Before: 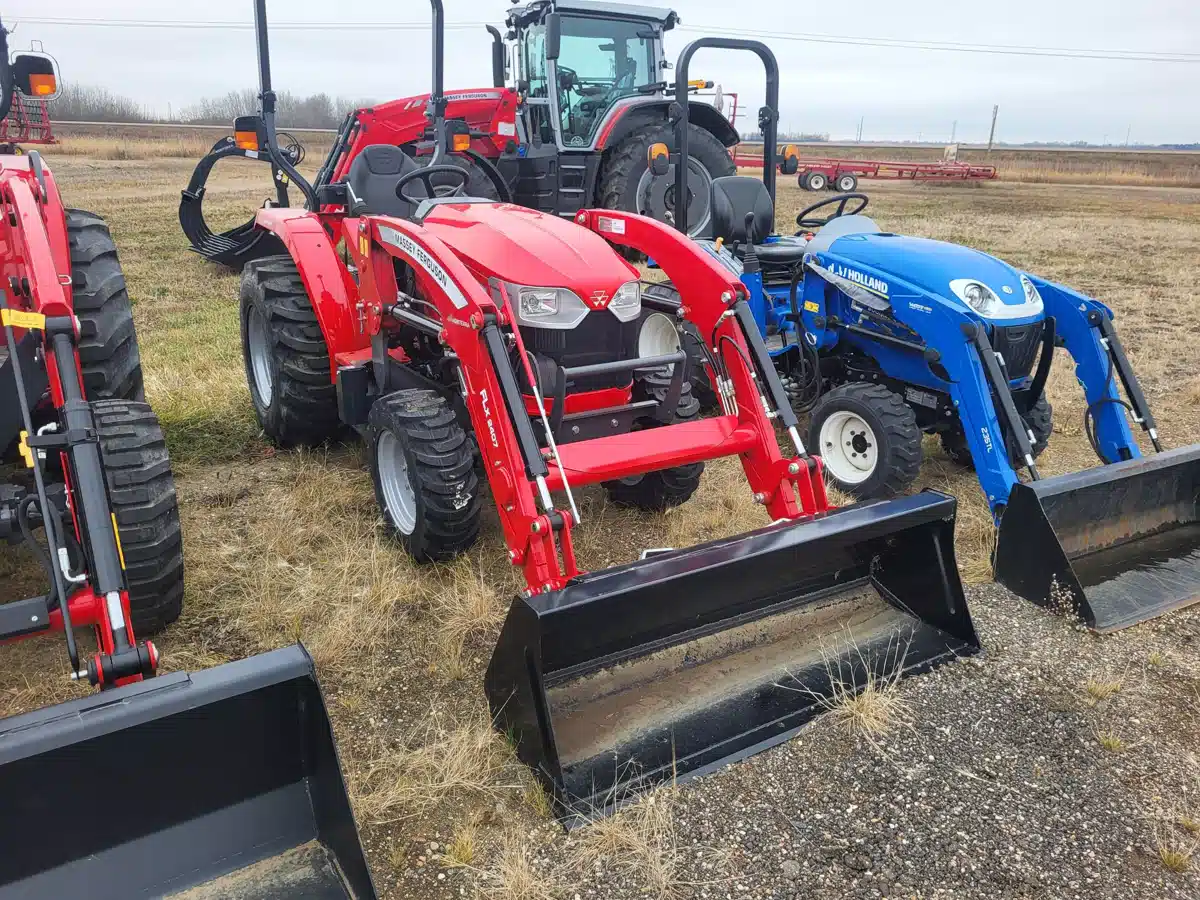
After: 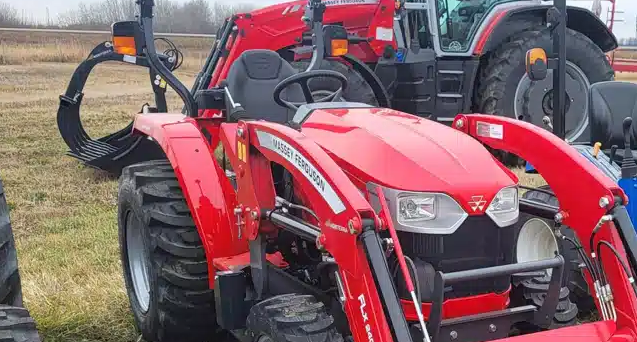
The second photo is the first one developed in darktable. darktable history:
crop: left 10.243%, top 10.614%, right 36.611%, bottom 51.338%
